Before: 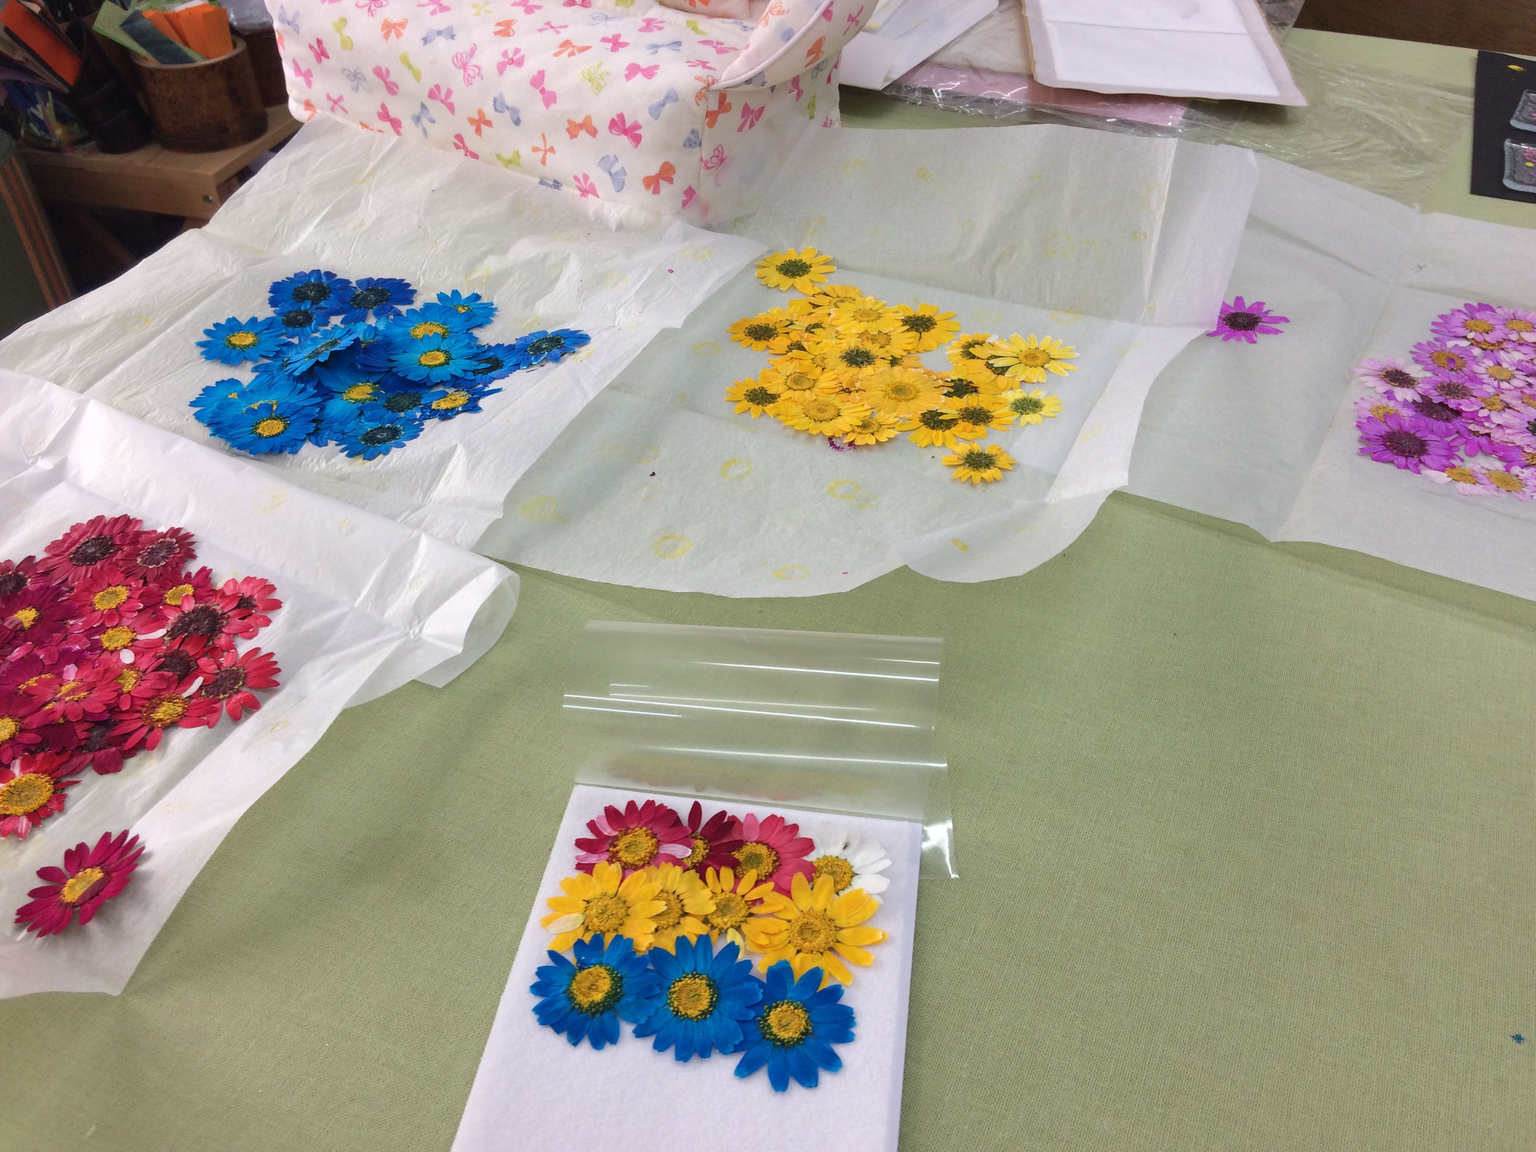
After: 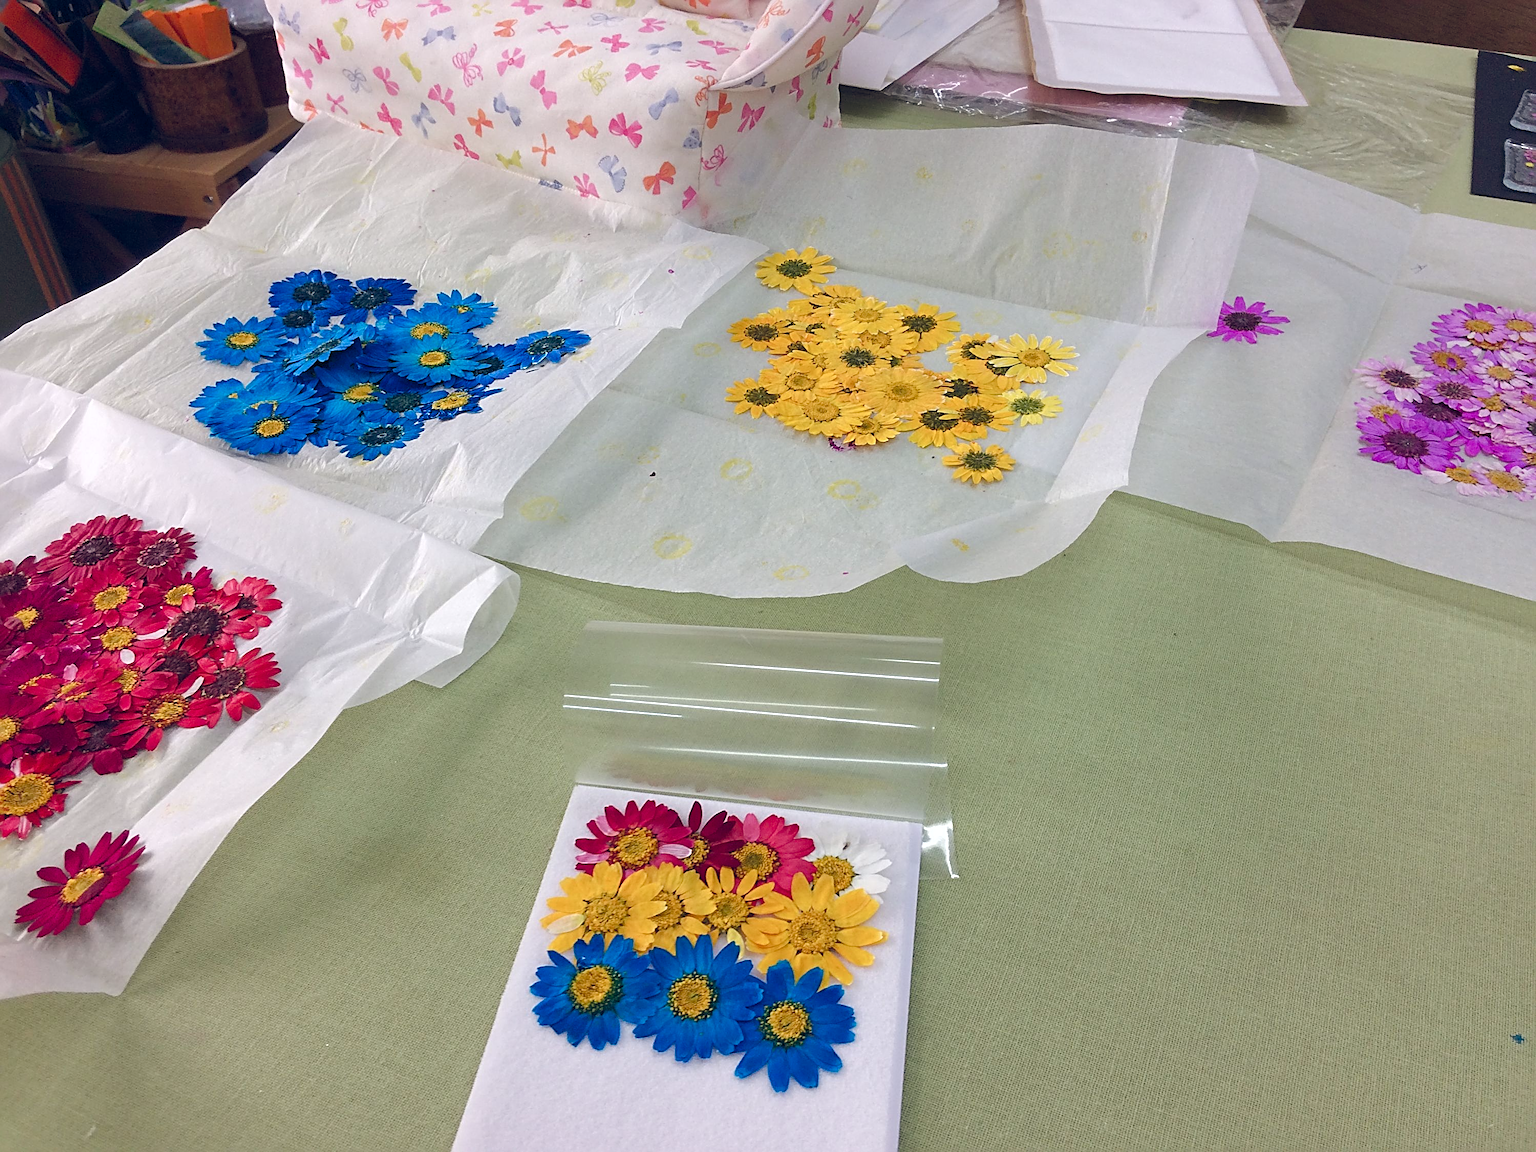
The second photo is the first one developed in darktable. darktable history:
color balance rgb: shadows lift › luminance 0.779%, shadows lift › chroma 0.17%, shadows lift › hue 19.55°, global offset › chroma 0.146%, global offset › hue 253.8°, perceptual saturation grading › global saturation 0.646%, perceptual saturation grading › highlights -9.571%, perceptual saturation grading › mid-tones 18.194%, perceptual saturation grading › shadows 28.366%
sharpen: radius 3.065, amount 0.772
